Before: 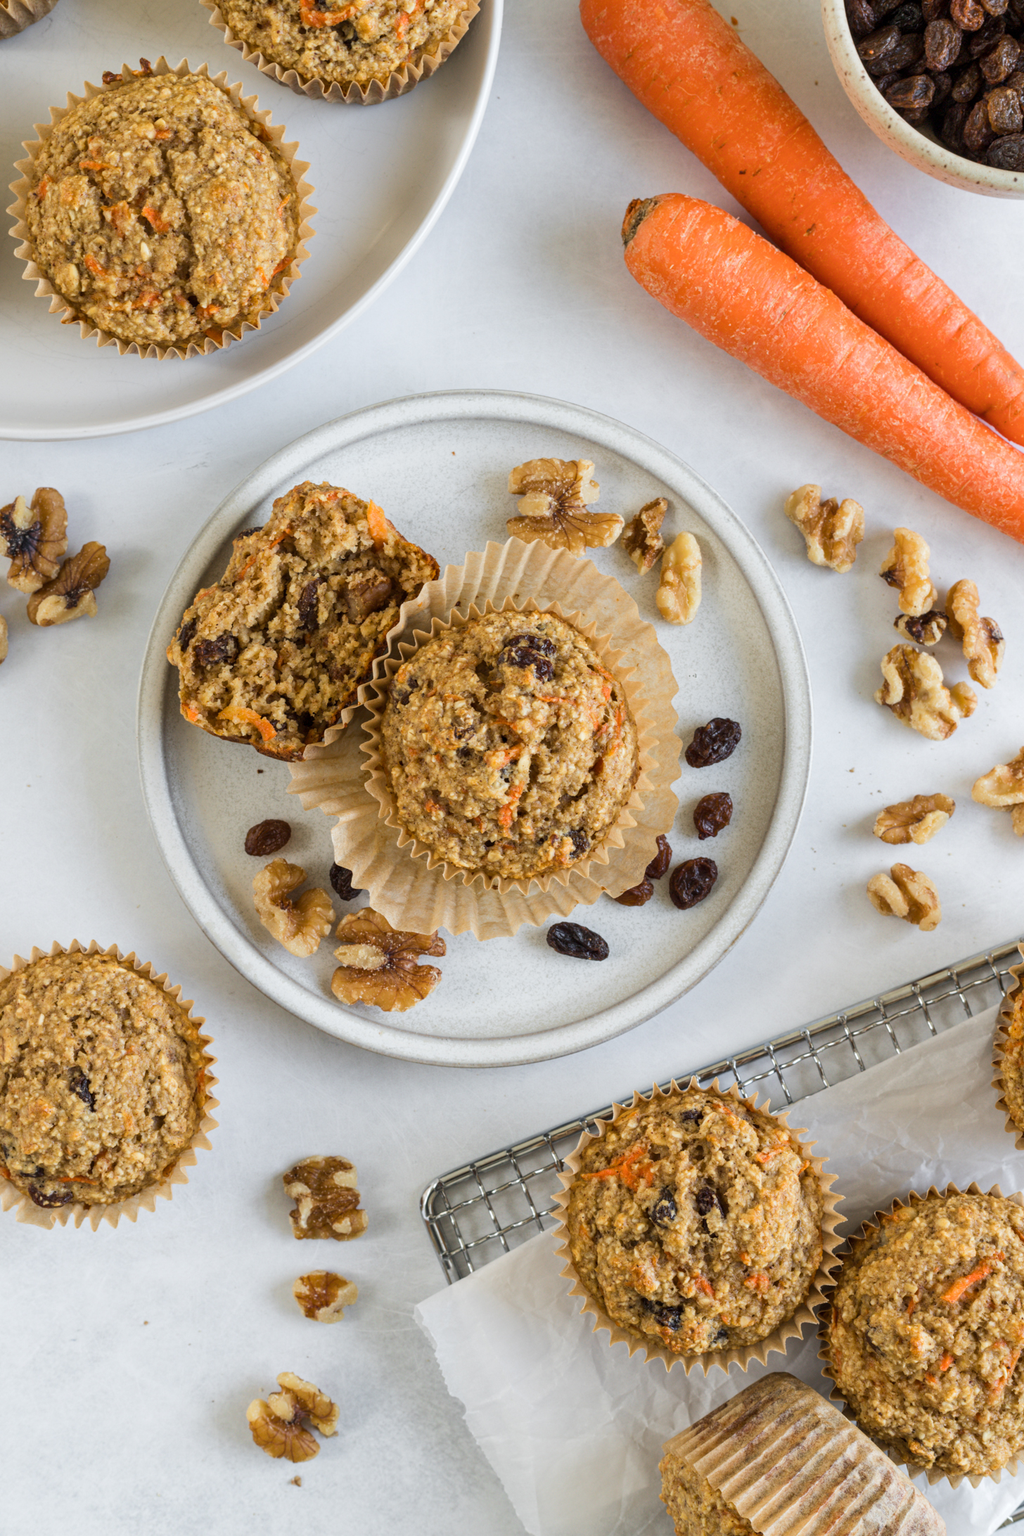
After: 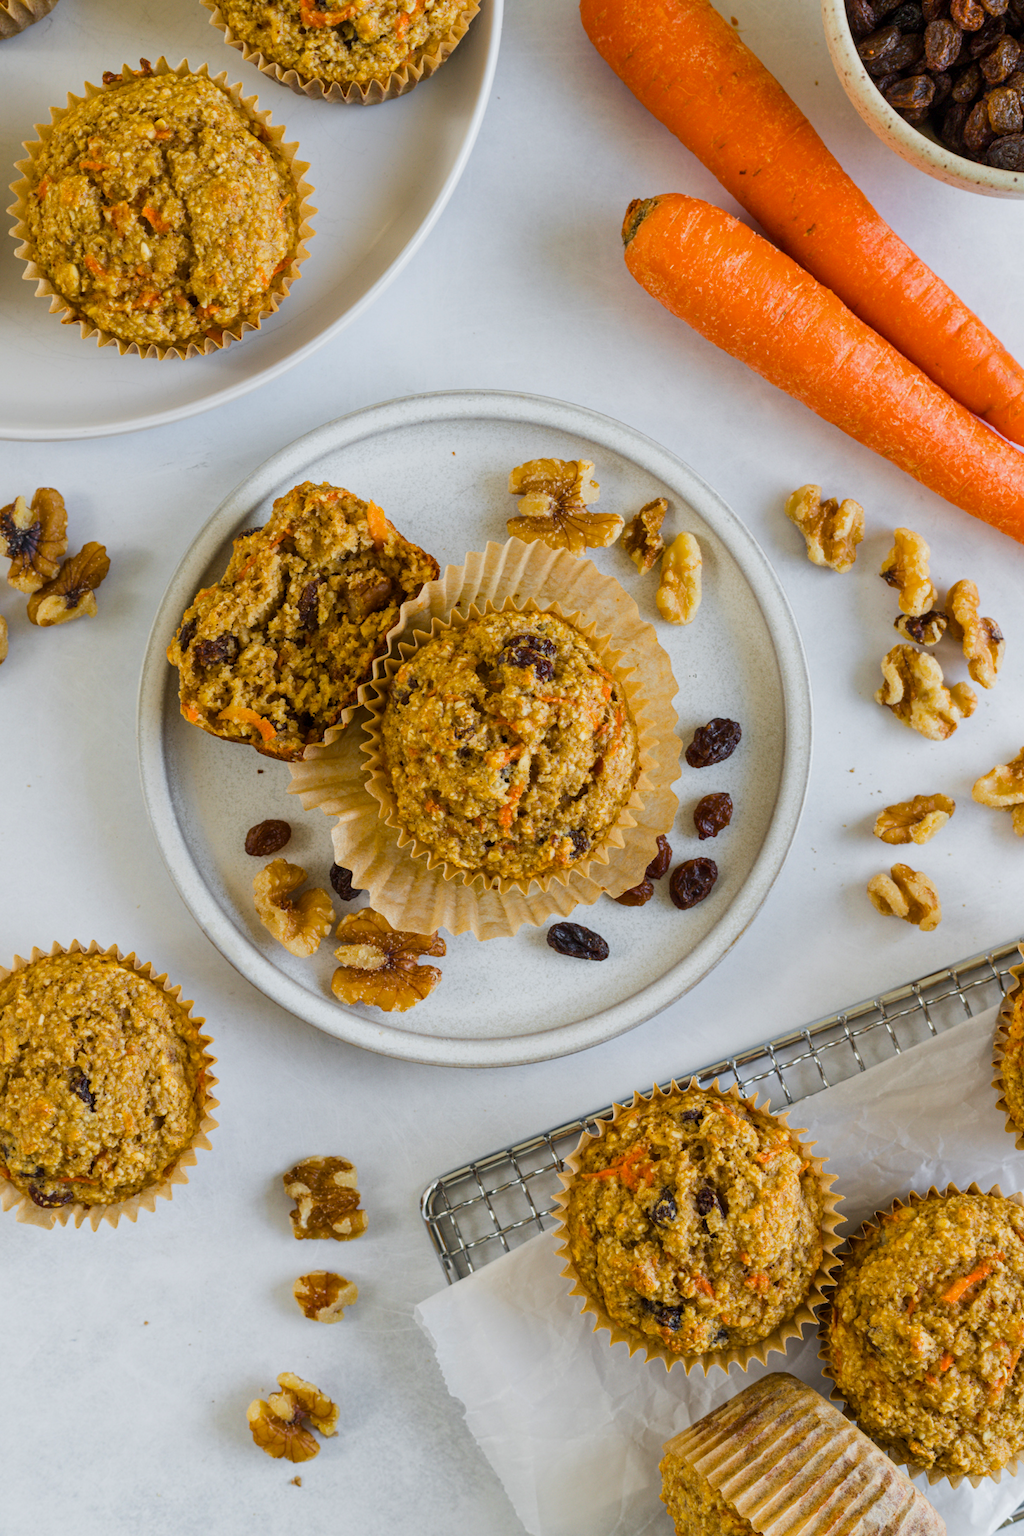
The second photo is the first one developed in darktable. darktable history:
color balance rgb: power › luminance -9.096%, linear chroma grading › global chroma 15.181%, perceptual saturation grading › global saturation 19.771%, contrast -9.623%
